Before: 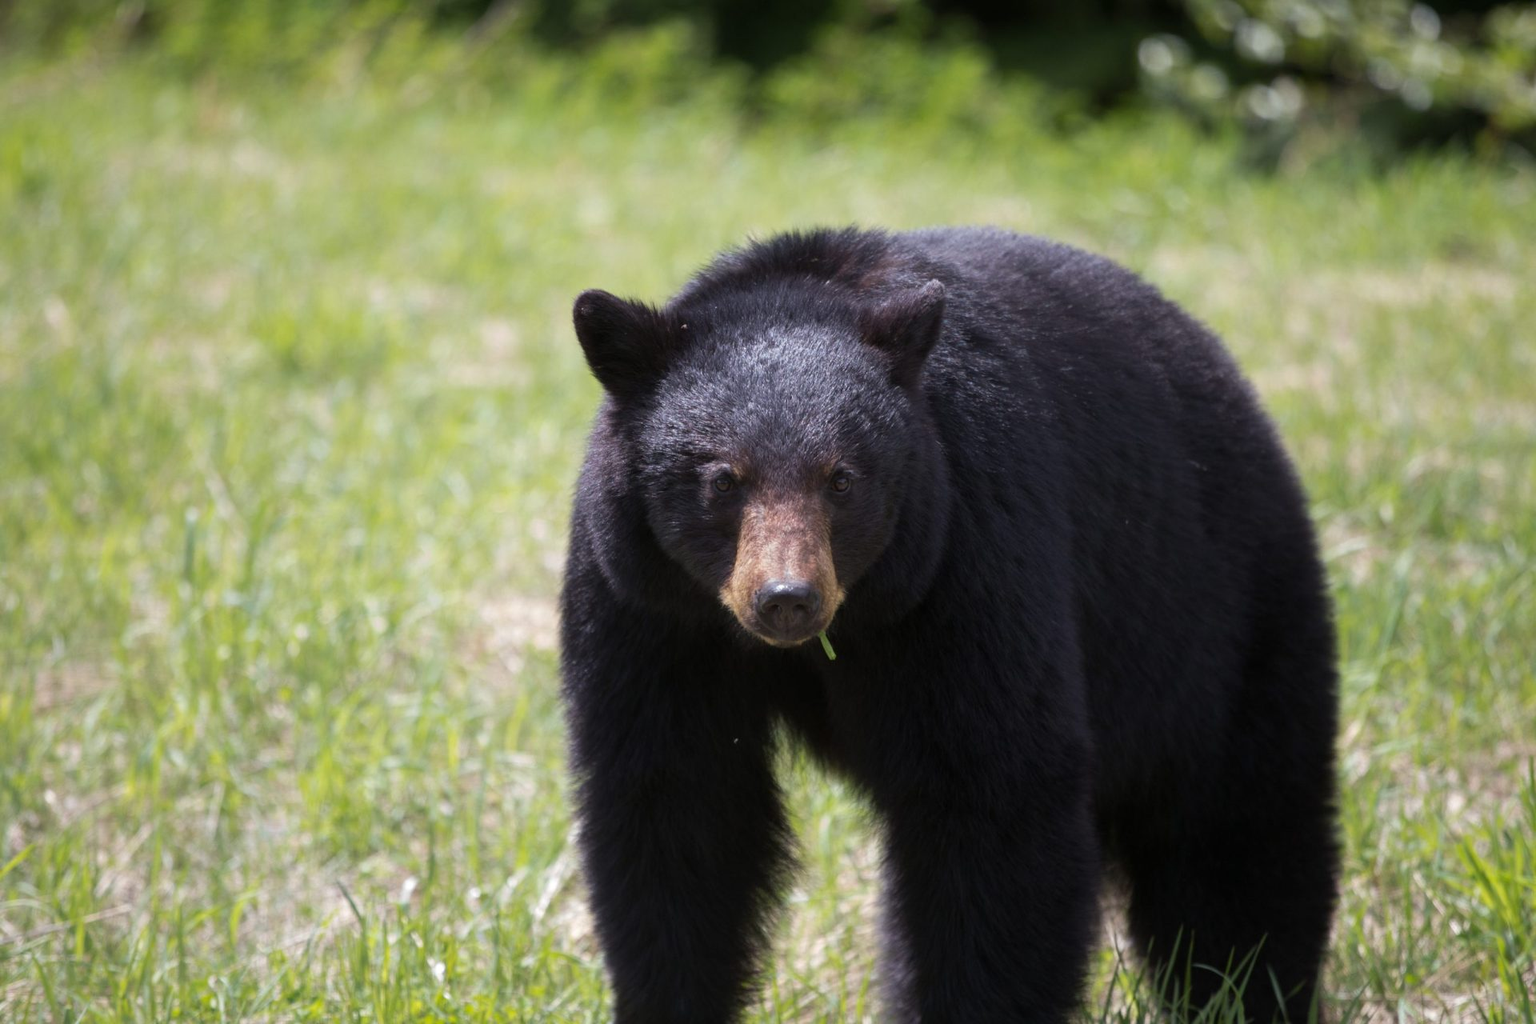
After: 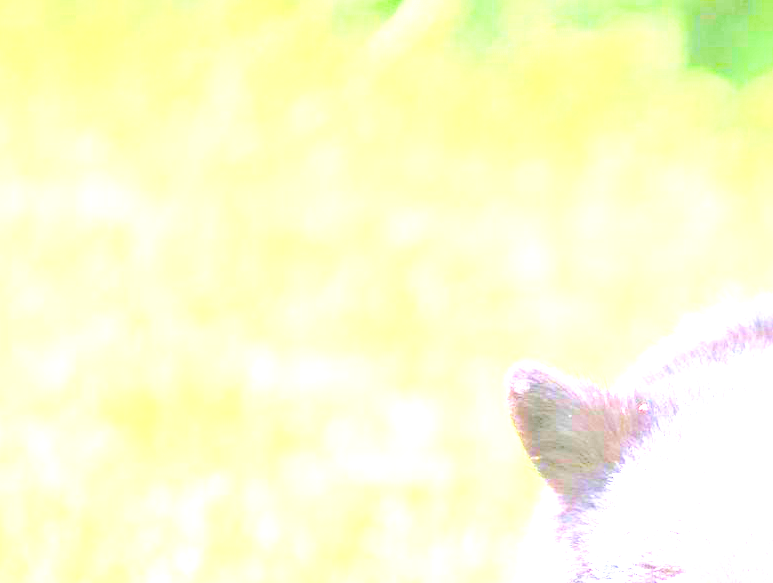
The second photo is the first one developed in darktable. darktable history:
crop and rotate: left 11.085%, top 0.101%, right 48.645%, bottom 54.289%
color balance rgb: perceptual saturation grading › global saturation 0.434%, perceptual saturation grading › highlights -34.146%, perceptual saturation grading › mid-tones 15.035%, perceptual saturation grading › shadows 47.367%, perceptual brilliance grading › global brilliance 17.581%, global vibrance 25.555%
exposure: black level correction 0, exposure 3.896 EV, compensate highlight preservation false
tone equalizer: -7 EV 0.142 EV, -6 EV 0.58 EV, -5 EV 1.12 EV, -4 EV 1.31 EV, -3 EV 1.12 EV, -2 EV 0.6 EV, -1 EV 0.161 EV
levels: levels [0.016, 0.484, 0.953]
base curve: curves: ch0 [(0, 0.003) (0.001, 0.002) (0.006, 0.004) (0.02, 0.022) (0.048, 0.086) (0.094, 0.234) (0.162, 0.431) (0.258, 0.629) (0.385, 0.8) (0.548, 0.918) (0.751, 0.988) (1, 1)]
